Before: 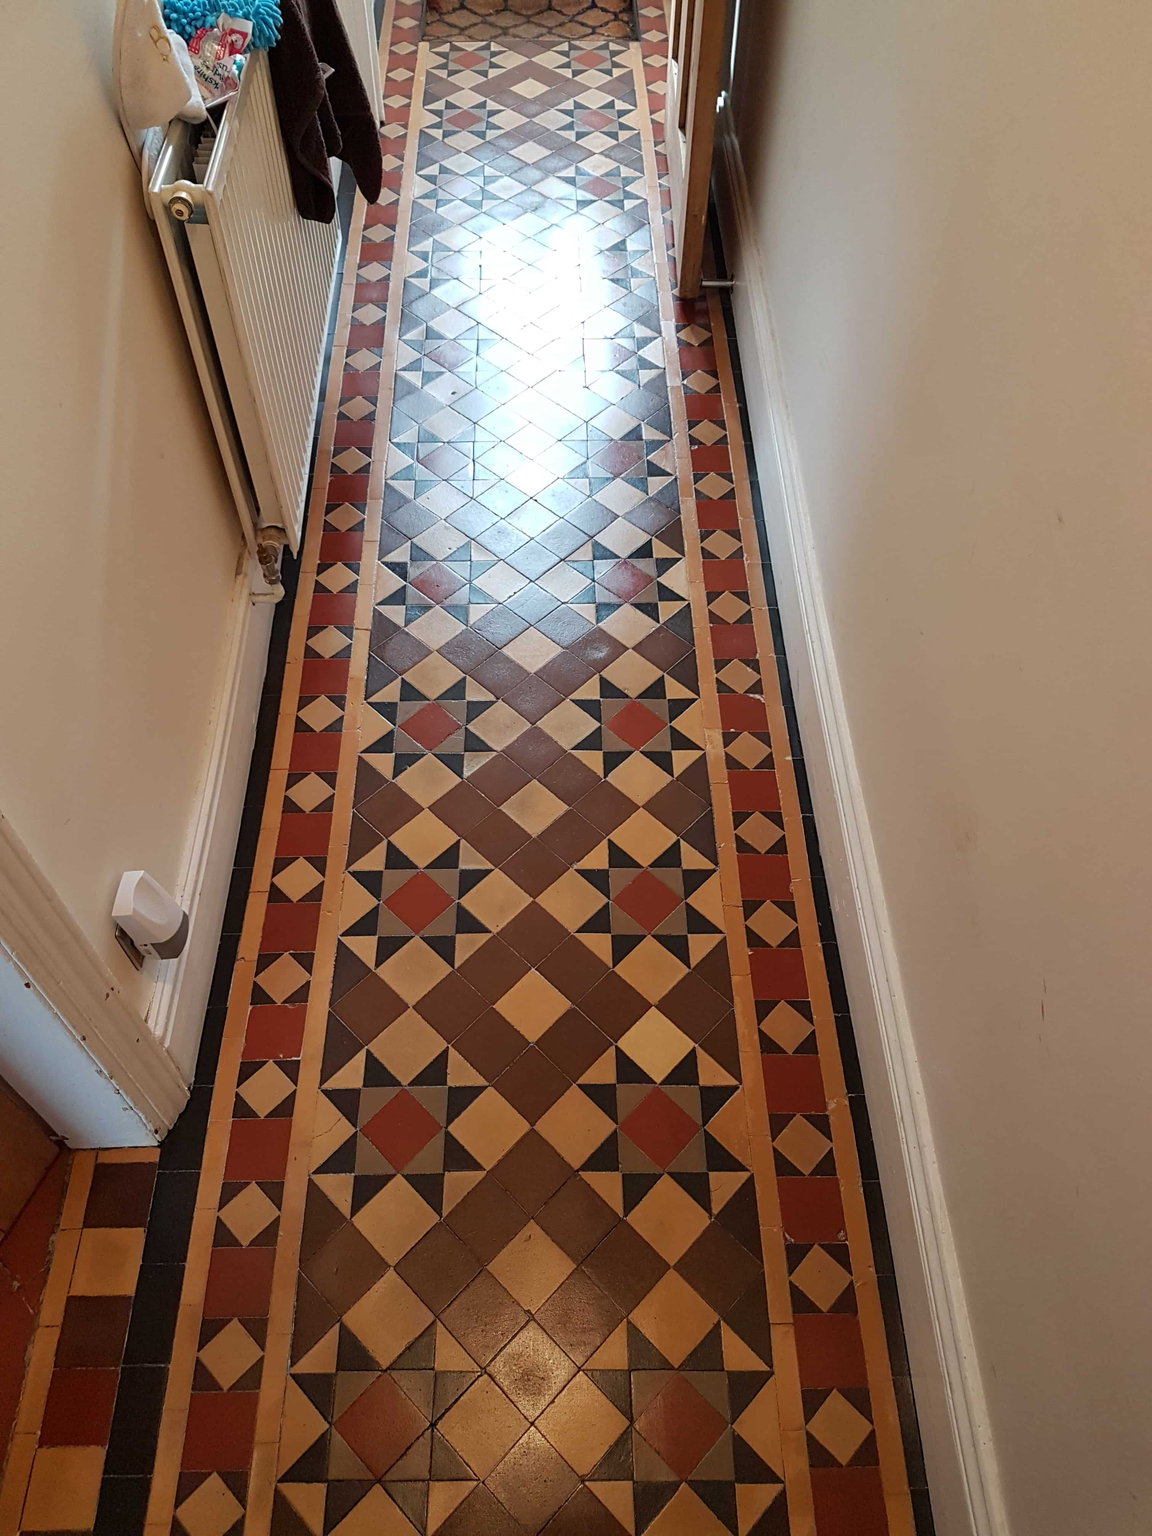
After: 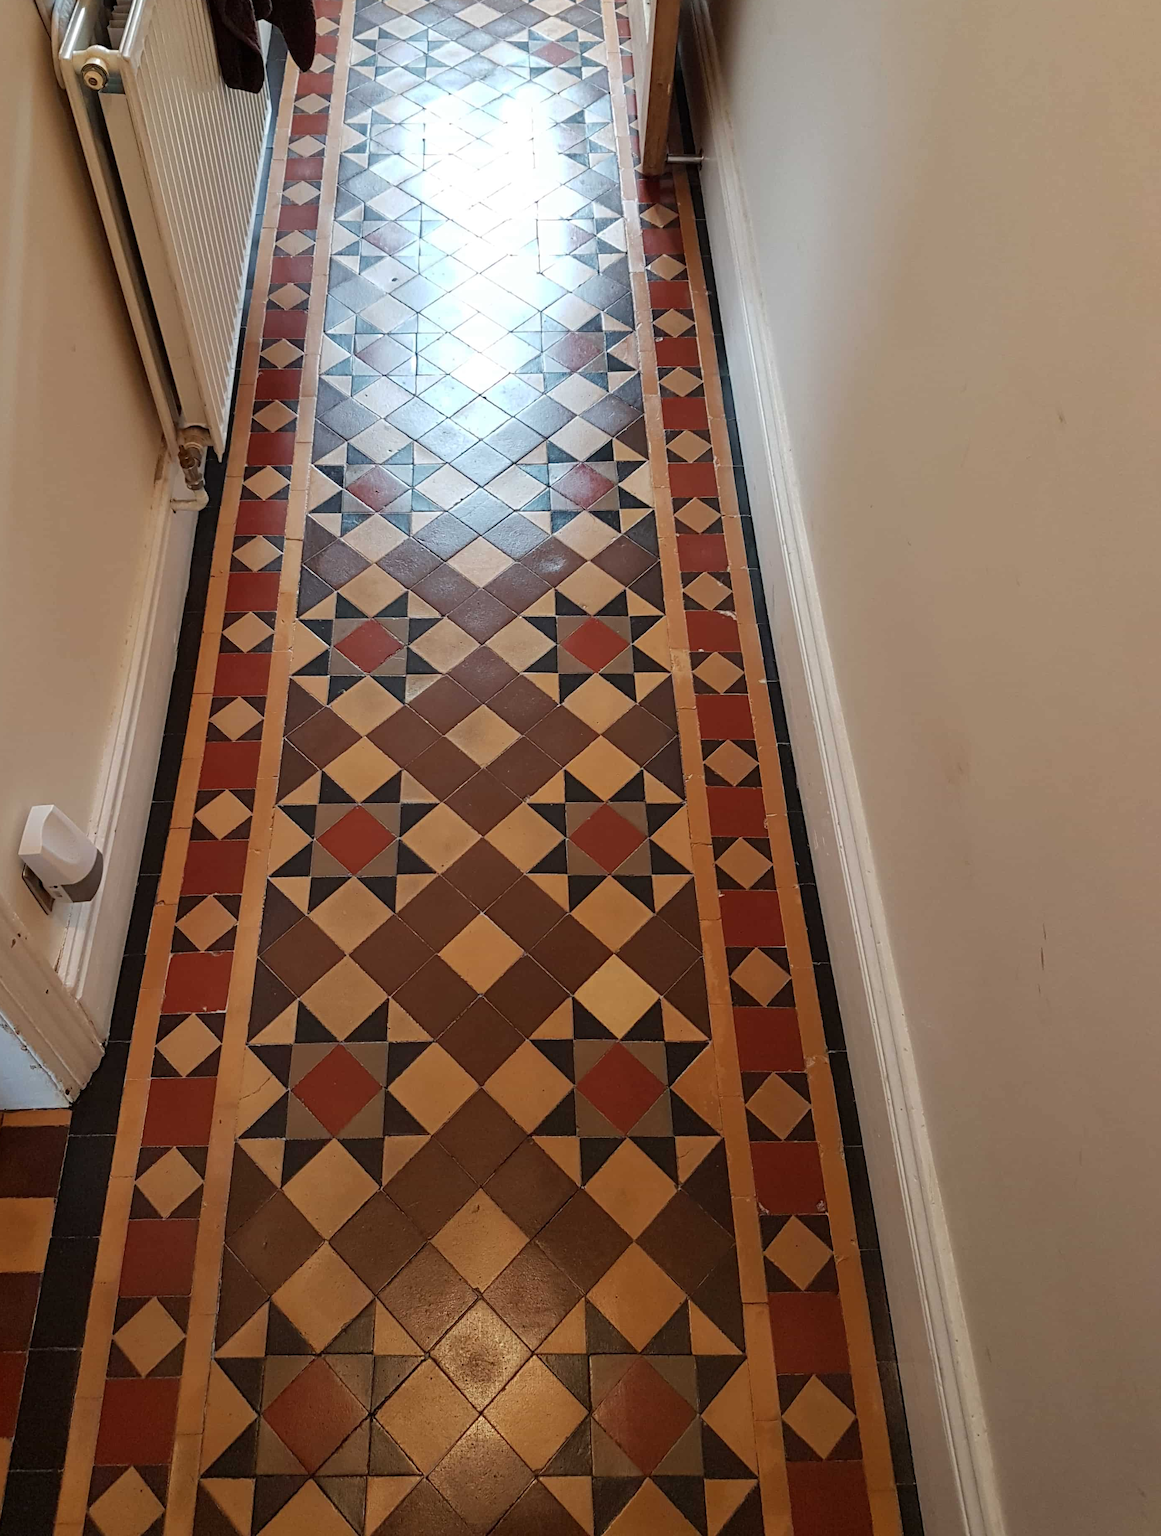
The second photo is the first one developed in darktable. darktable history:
crop and rotate: left 8.289%, top 9.062%
